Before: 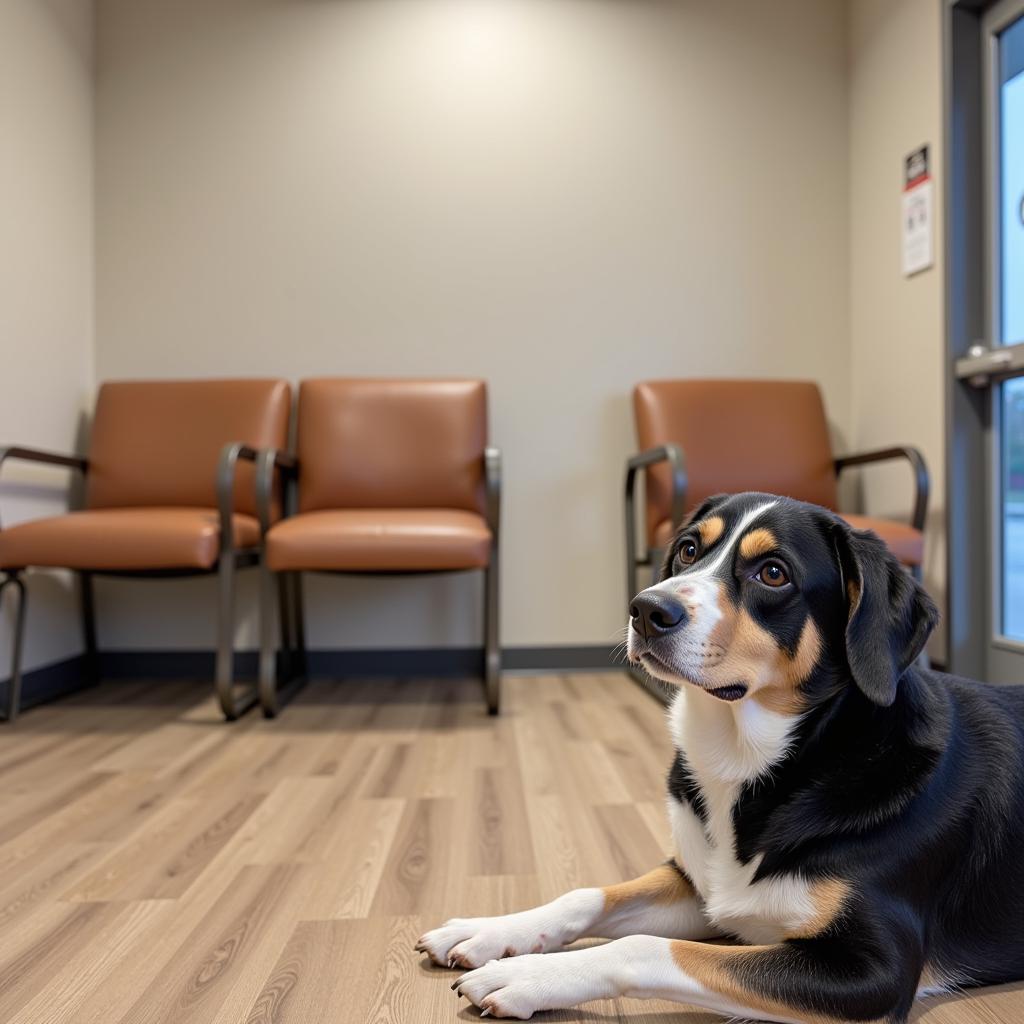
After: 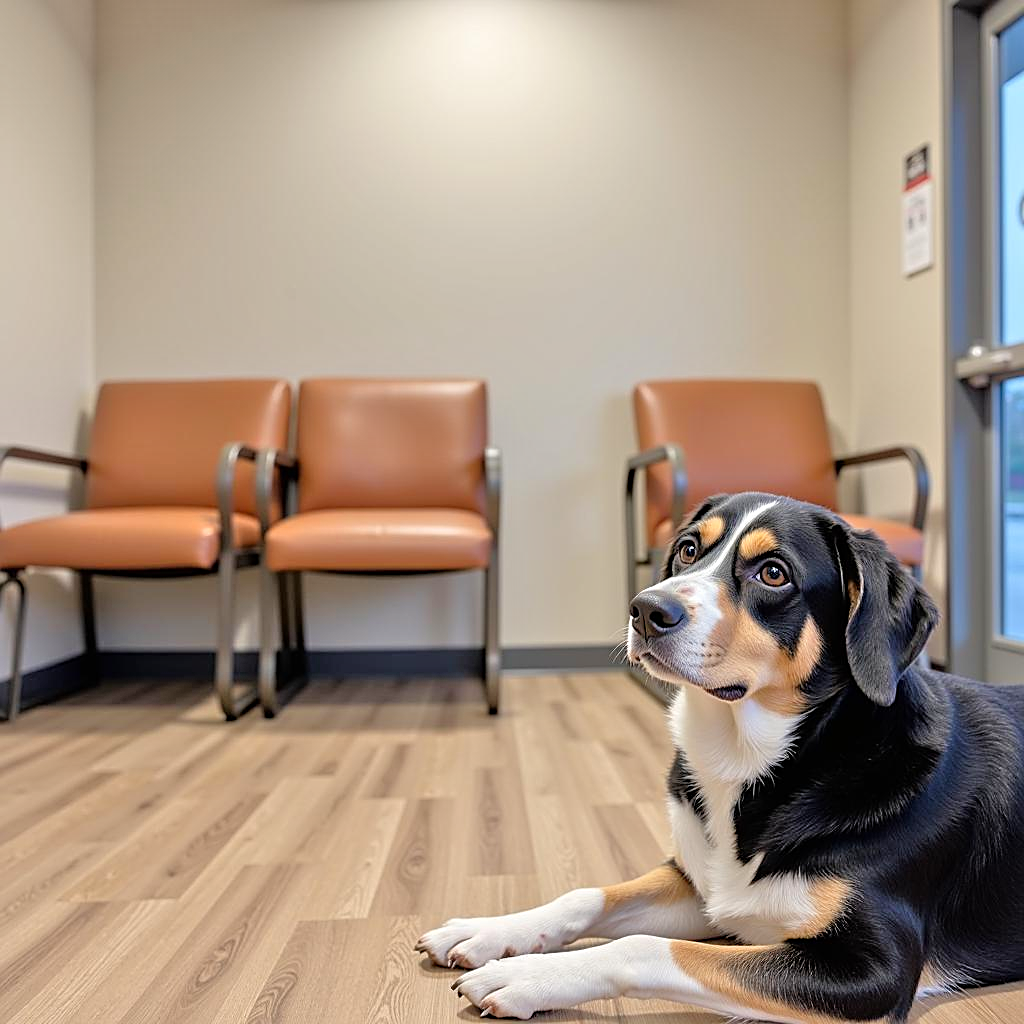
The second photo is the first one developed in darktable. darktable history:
tone equalizer: -7 EV 0.15 EV, -6 EV 0.6 EV, -5 EV 1.15 EV, -4 EV 1.33 EV, -3 EV 1.15 EV, -2 EV 0.6 EV, -1 EV 0.15 EV, mask exposure compensation -0.5 EV
base curve: exposure shift 0, preserve colors none
sharpen: on, module defaults
